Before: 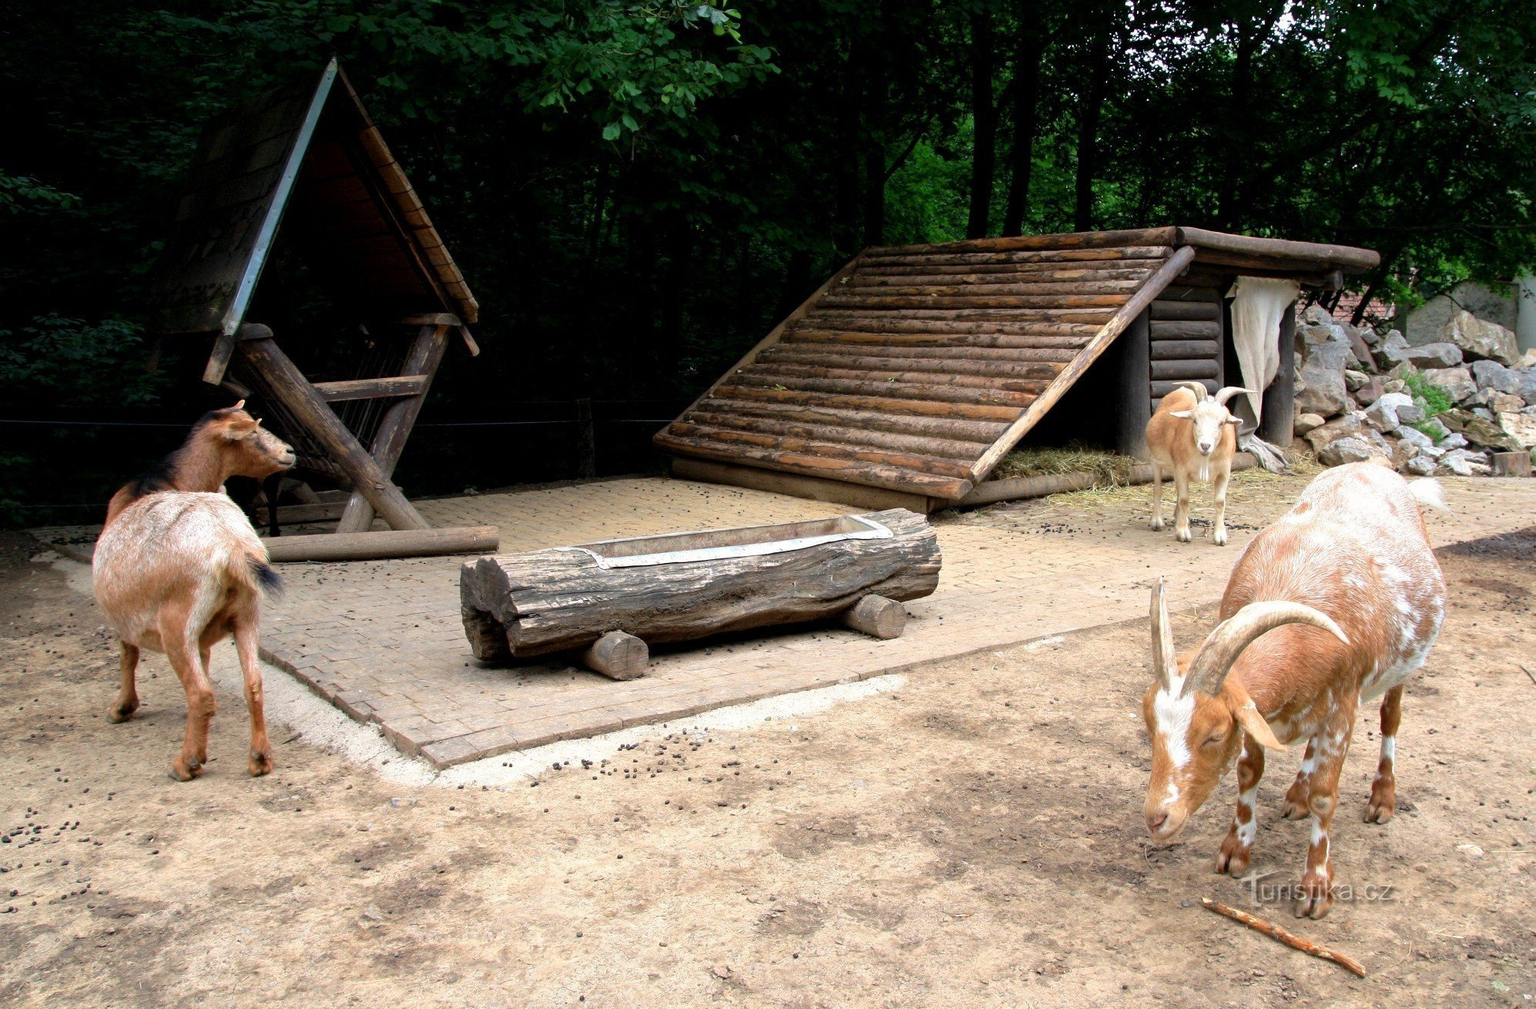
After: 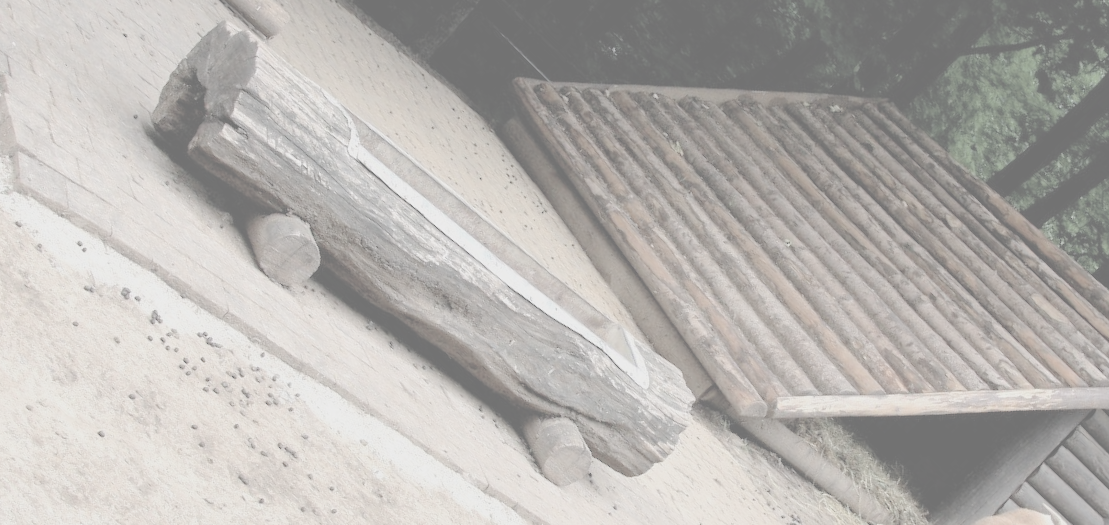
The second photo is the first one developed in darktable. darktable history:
contrast brightness saturation: contrast -0.319, brightness 0.753, saturation -0.793
crop and rotate: angle -44.82°, top 16.793%, right 0.865%, bottom 11.728%
